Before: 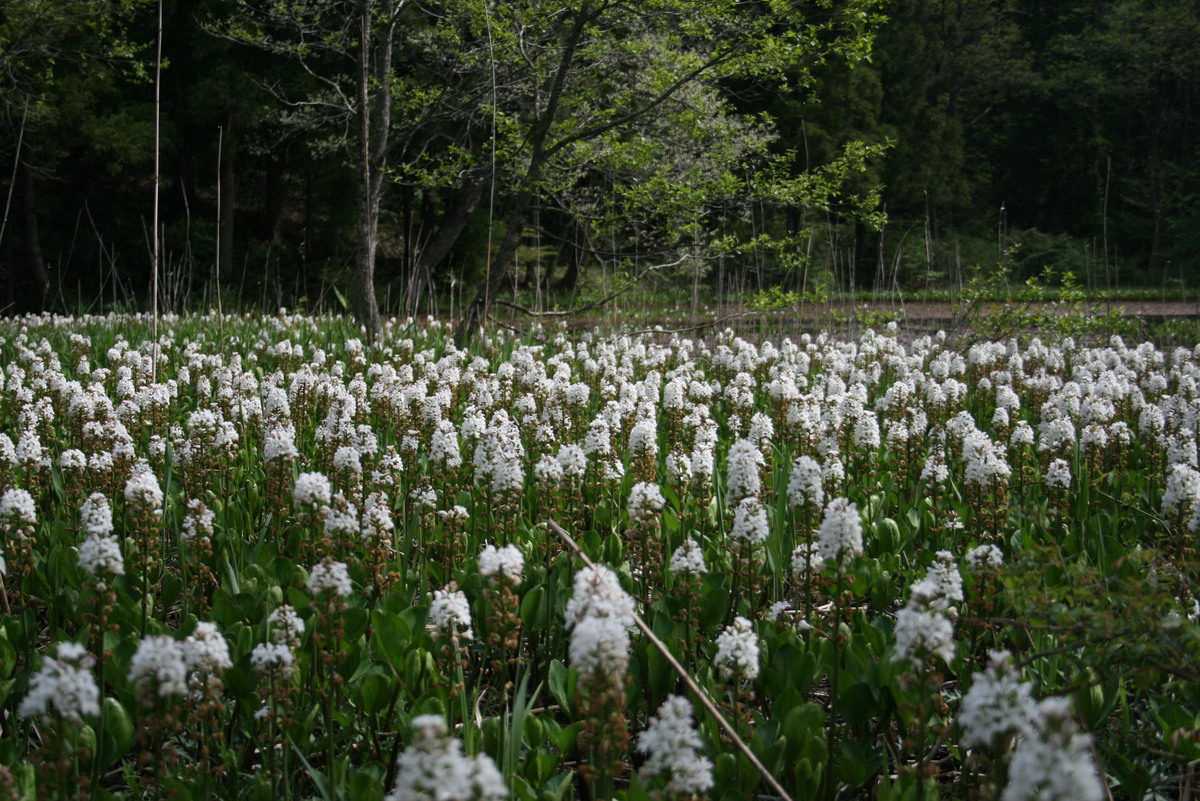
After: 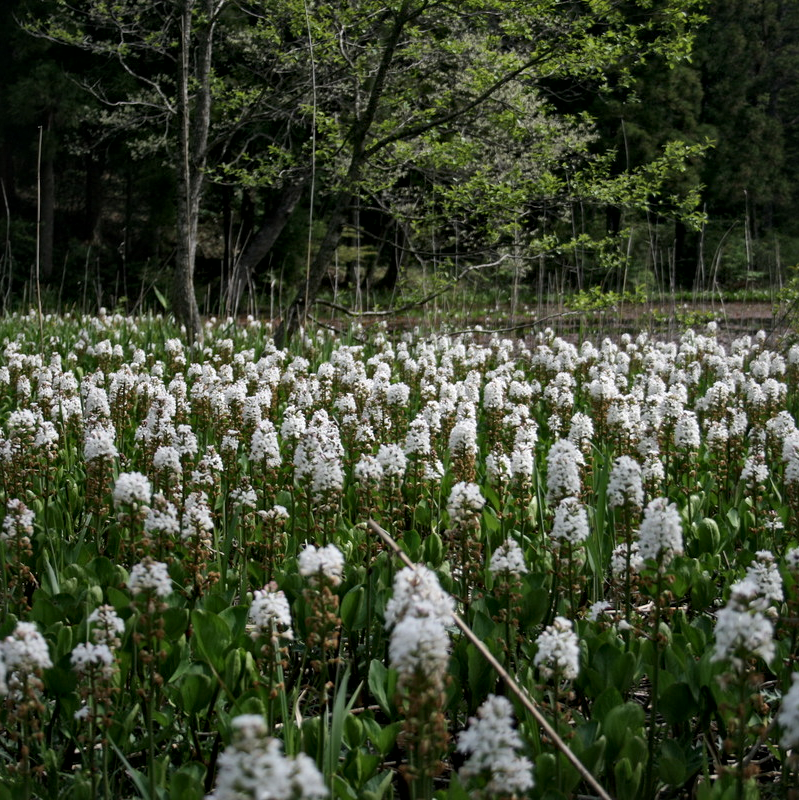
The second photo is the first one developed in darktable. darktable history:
crop and rotate: left 15.055%, right 18.278%
local contrast: mode bilateral grid, contrast 20, coarseness 20, detail 150%, midtone range 0.2
